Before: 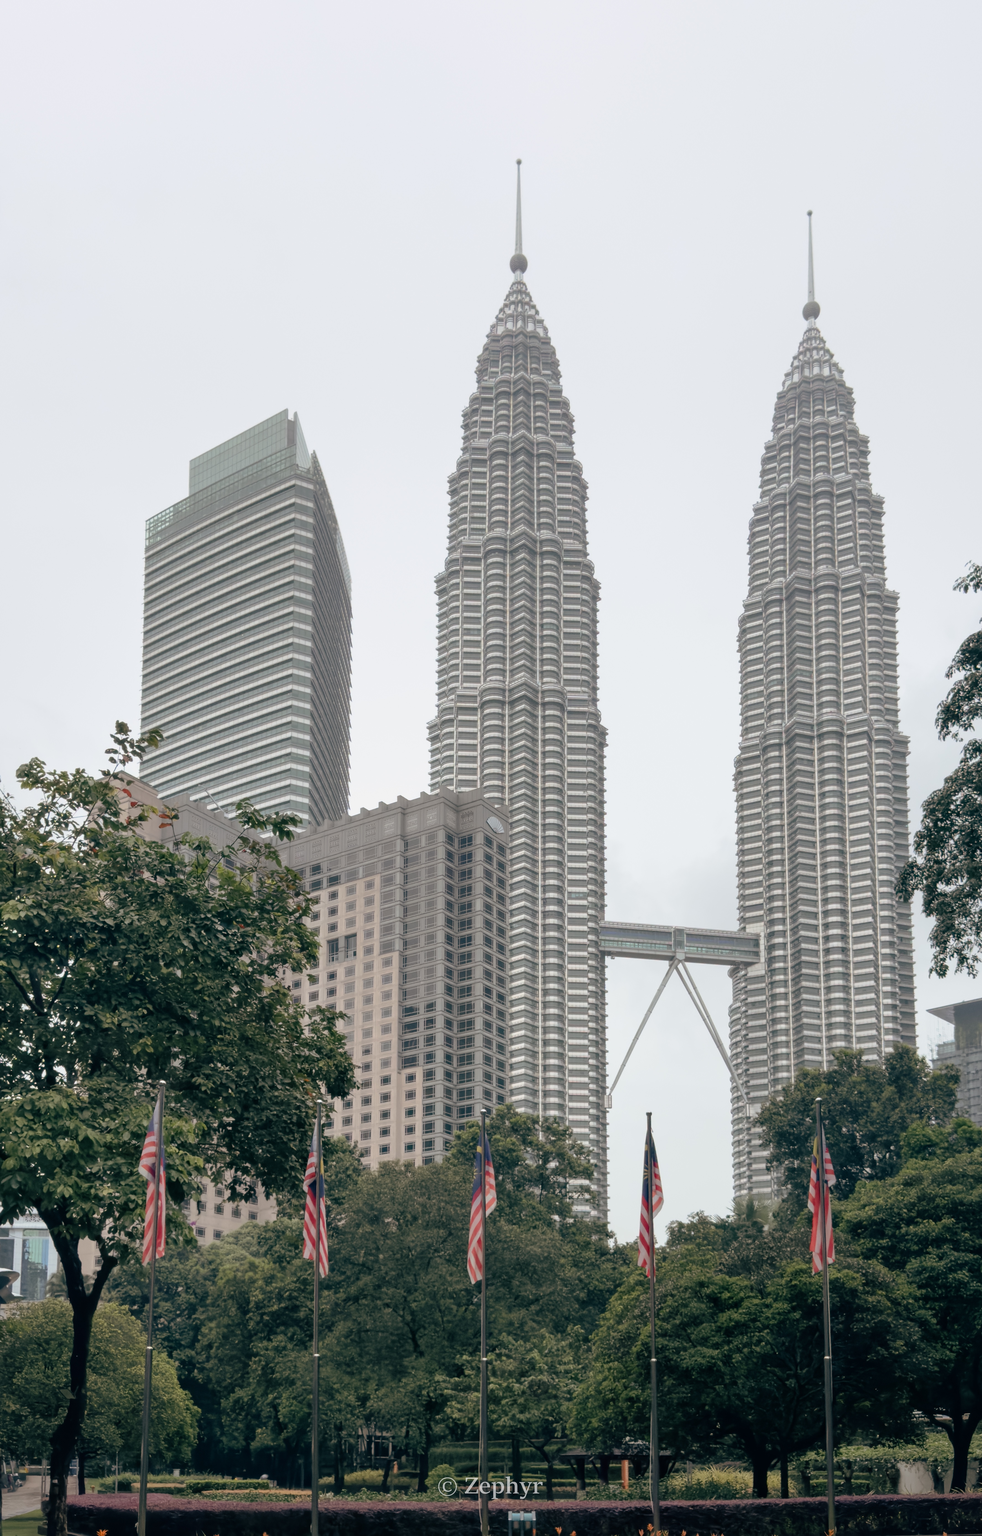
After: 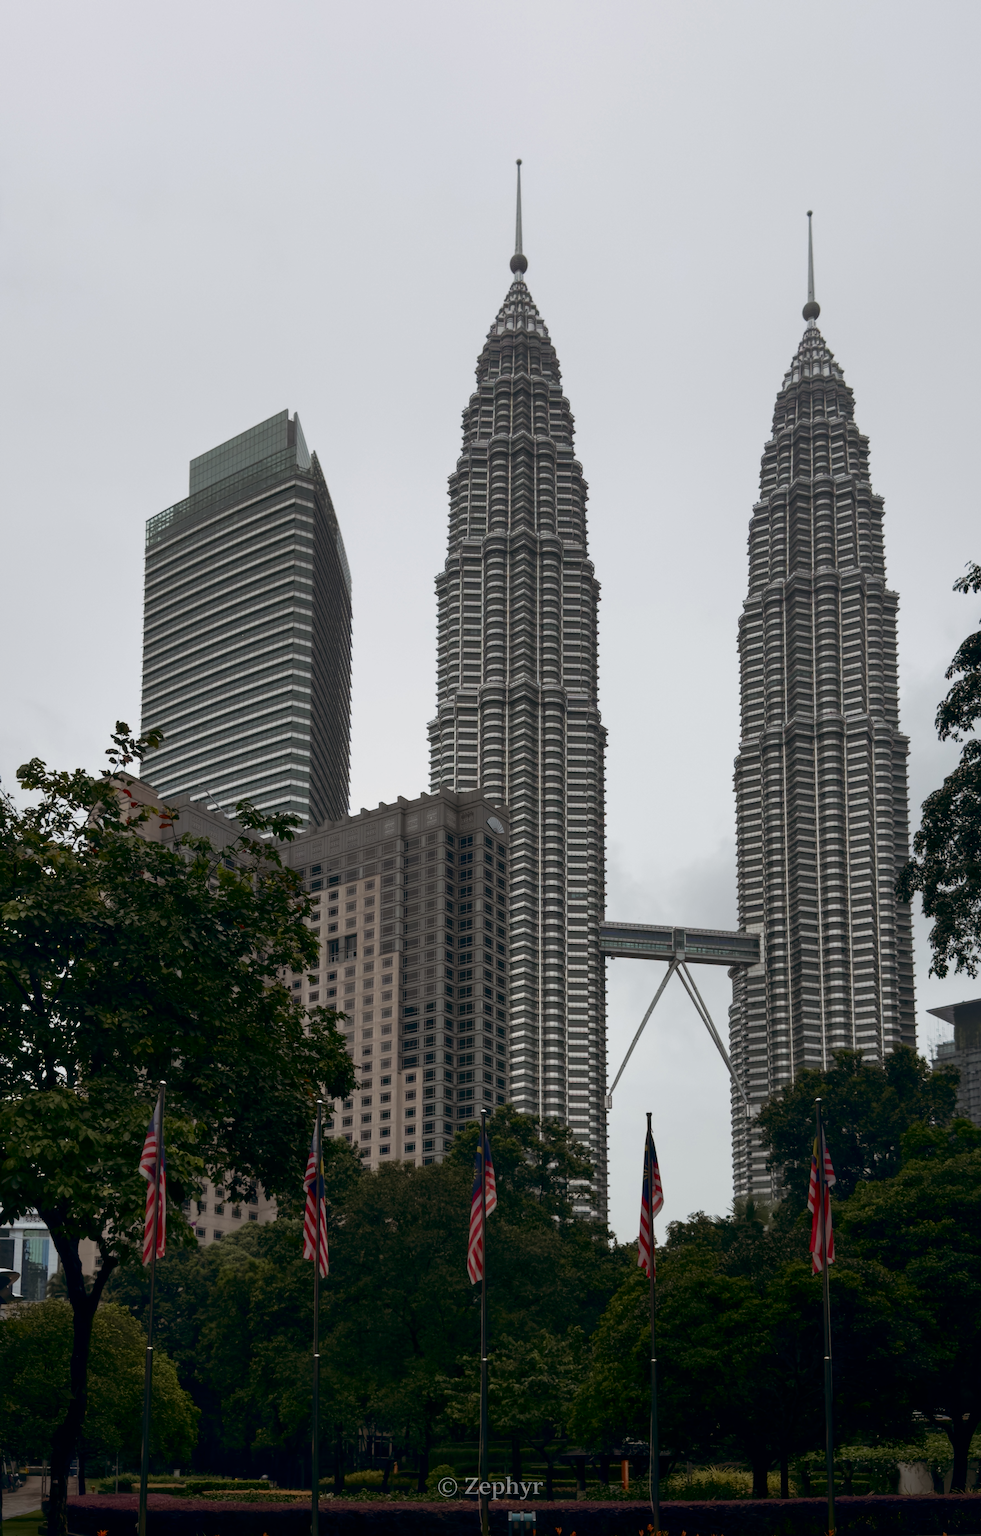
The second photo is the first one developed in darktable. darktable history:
contrast brightness saturation: brightness -0.539
